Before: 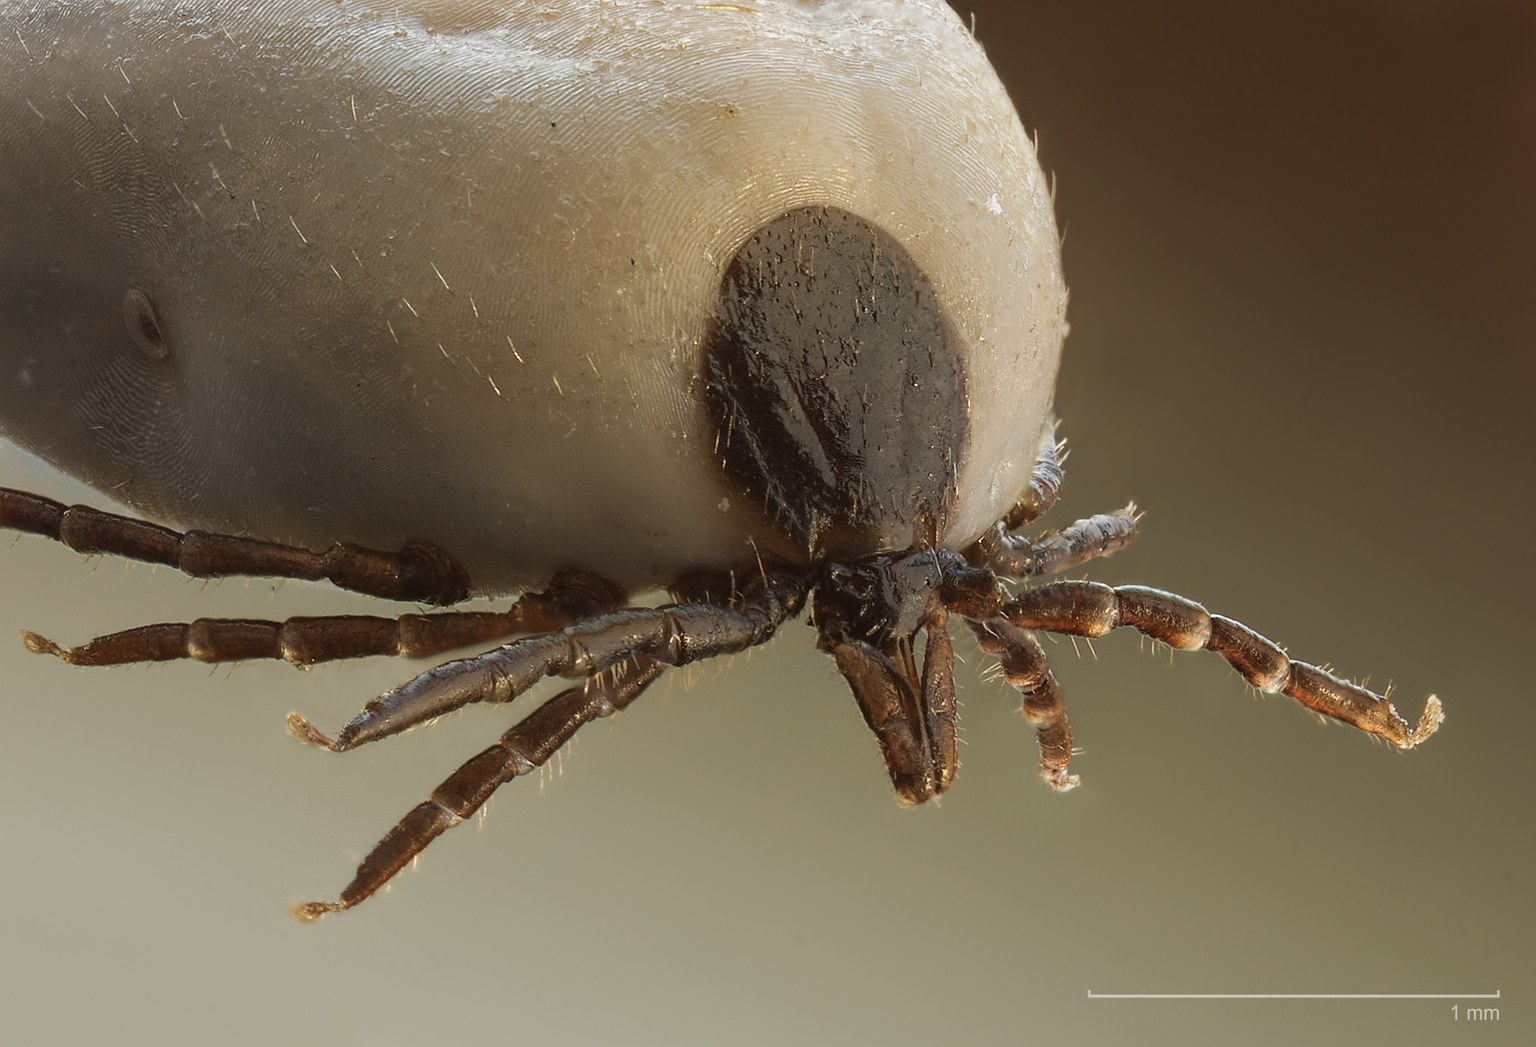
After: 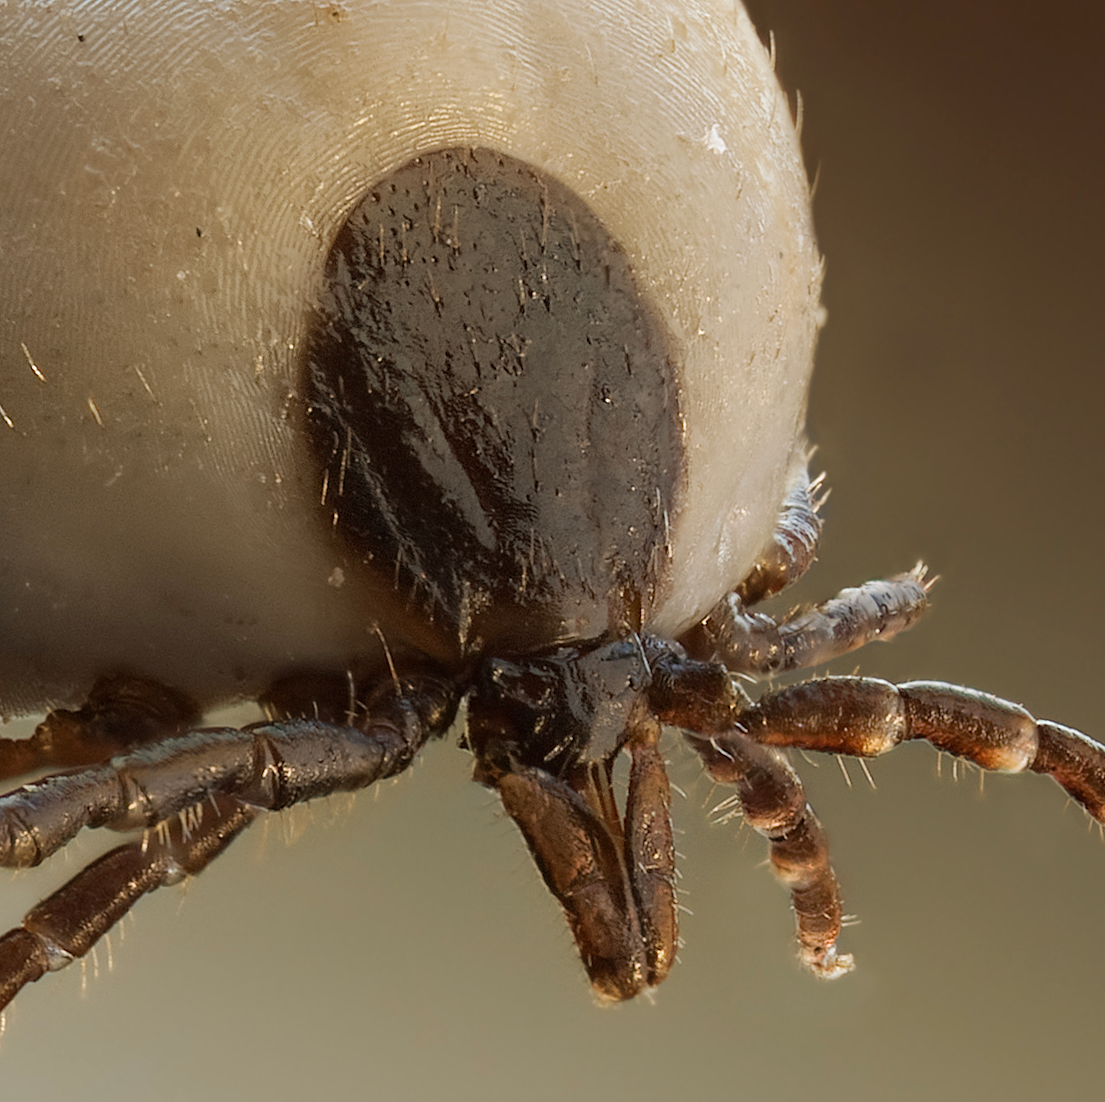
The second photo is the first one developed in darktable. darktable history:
crop: left 32.075%, top 10.976%, right 18.355%, bottom 17.596%
rotate and perspective: rotation -1.17°, automatic cropping off
